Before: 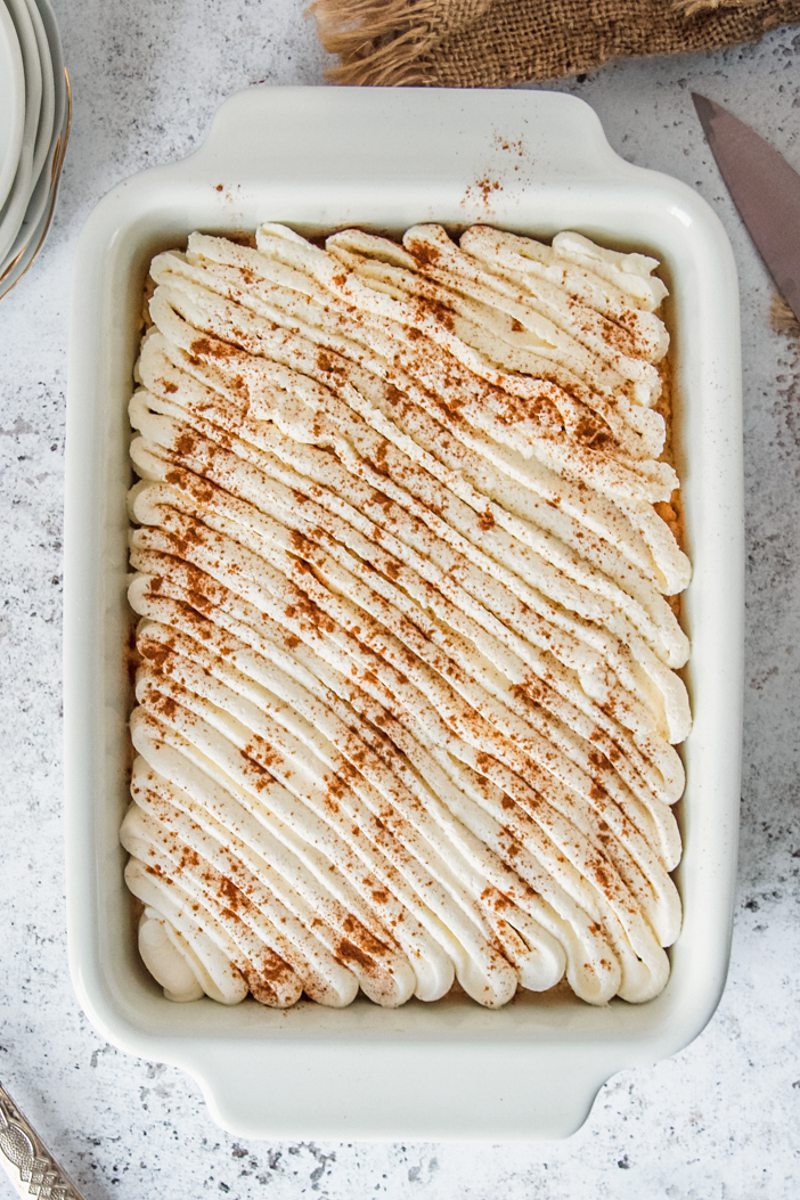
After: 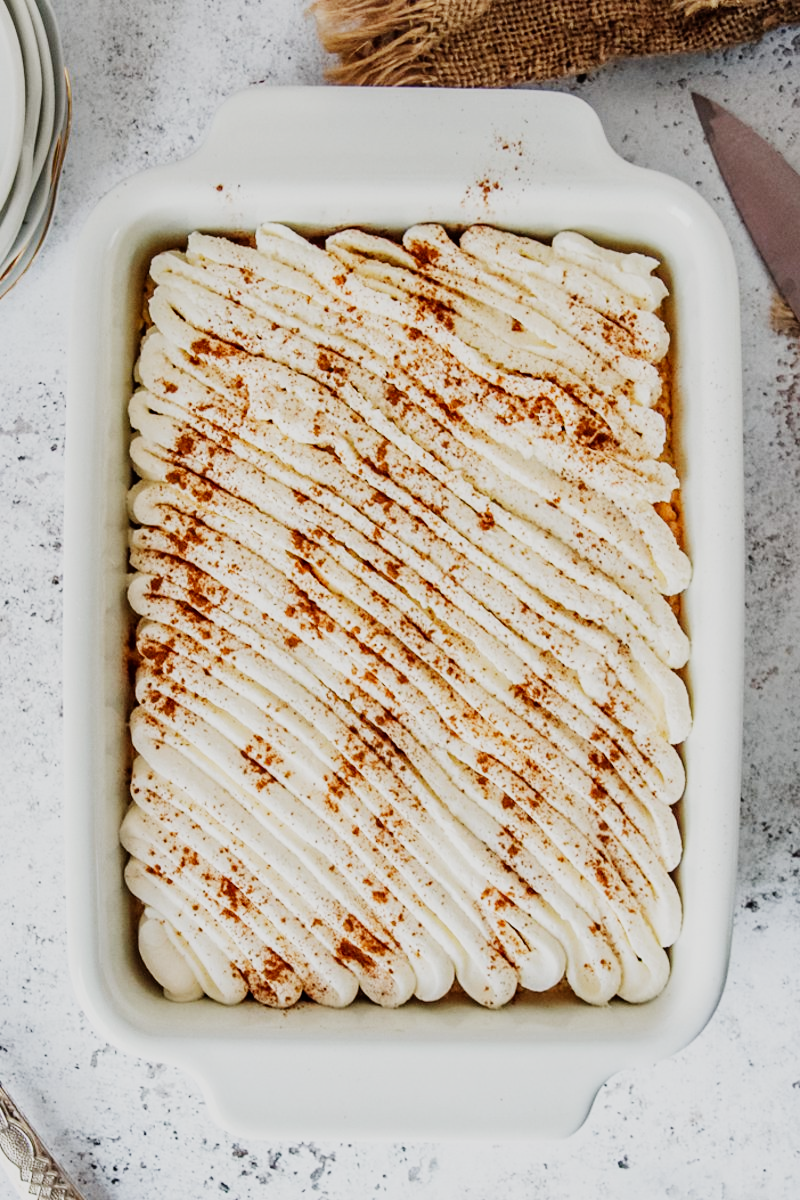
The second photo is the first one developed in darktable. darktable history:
rotate and perspective: automatic cropping original format, crop left 0, crop top 0
sigmoid: contrast 1.7, skew -0.2, preserve hue 0%, red attenuation 0.1, red rotation 0.035, green attenuation 0.1, green rotation -0.017, blue attenuation 0.15, blue rotation -0.052, base primaries Rec2020
